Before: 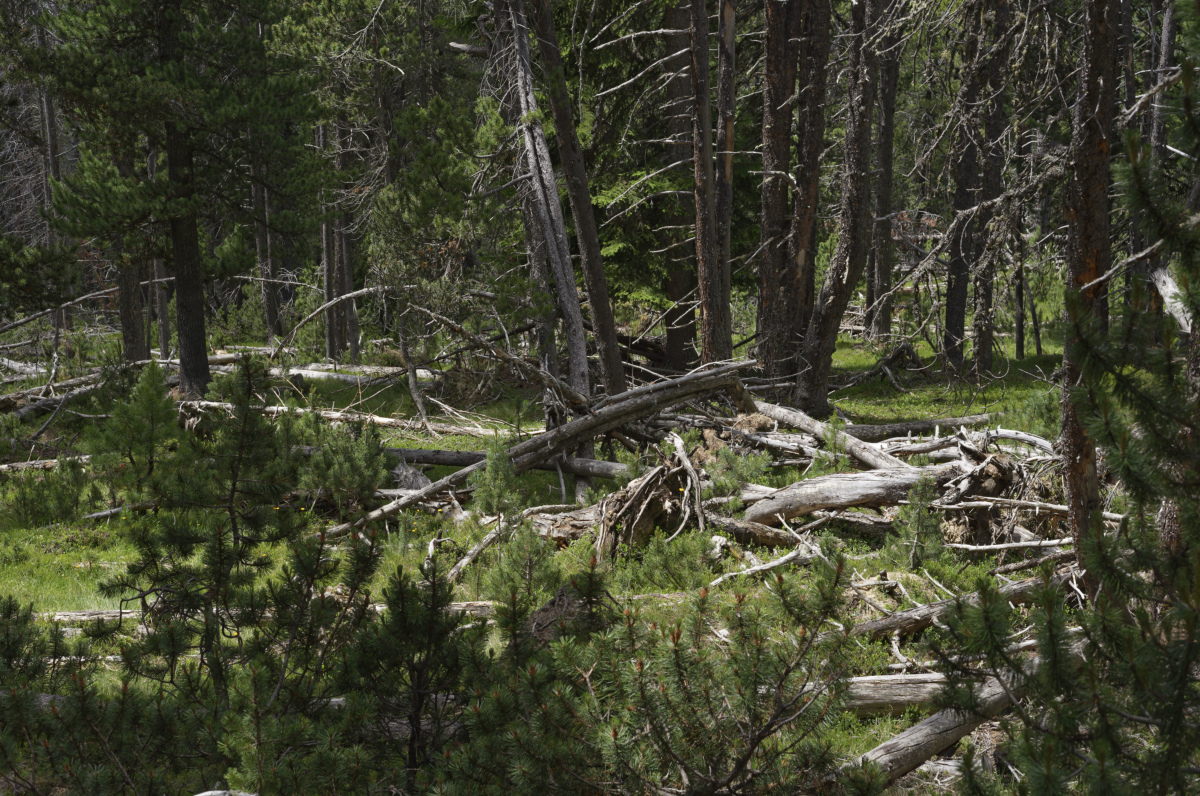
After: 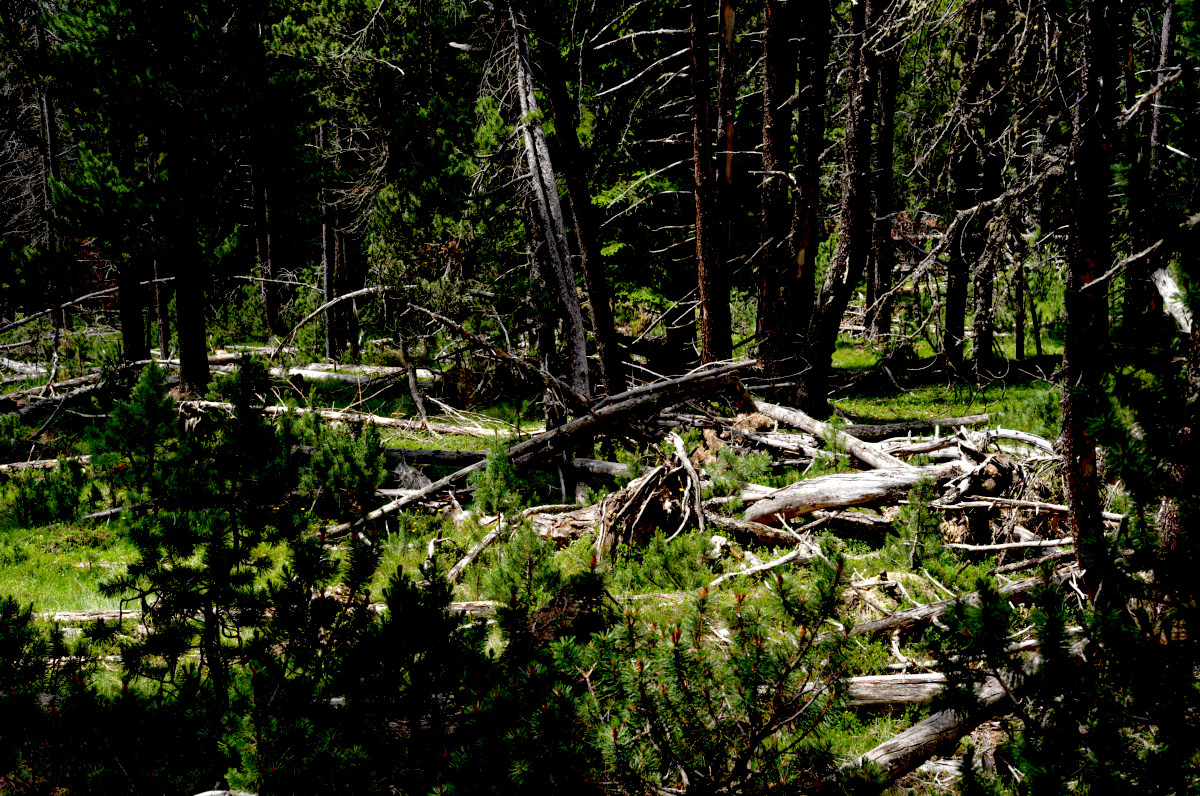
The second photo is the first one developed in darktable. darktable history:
exposure: black level correction 0.04, exposure 0.5 EV, compensate highlight preservation false
